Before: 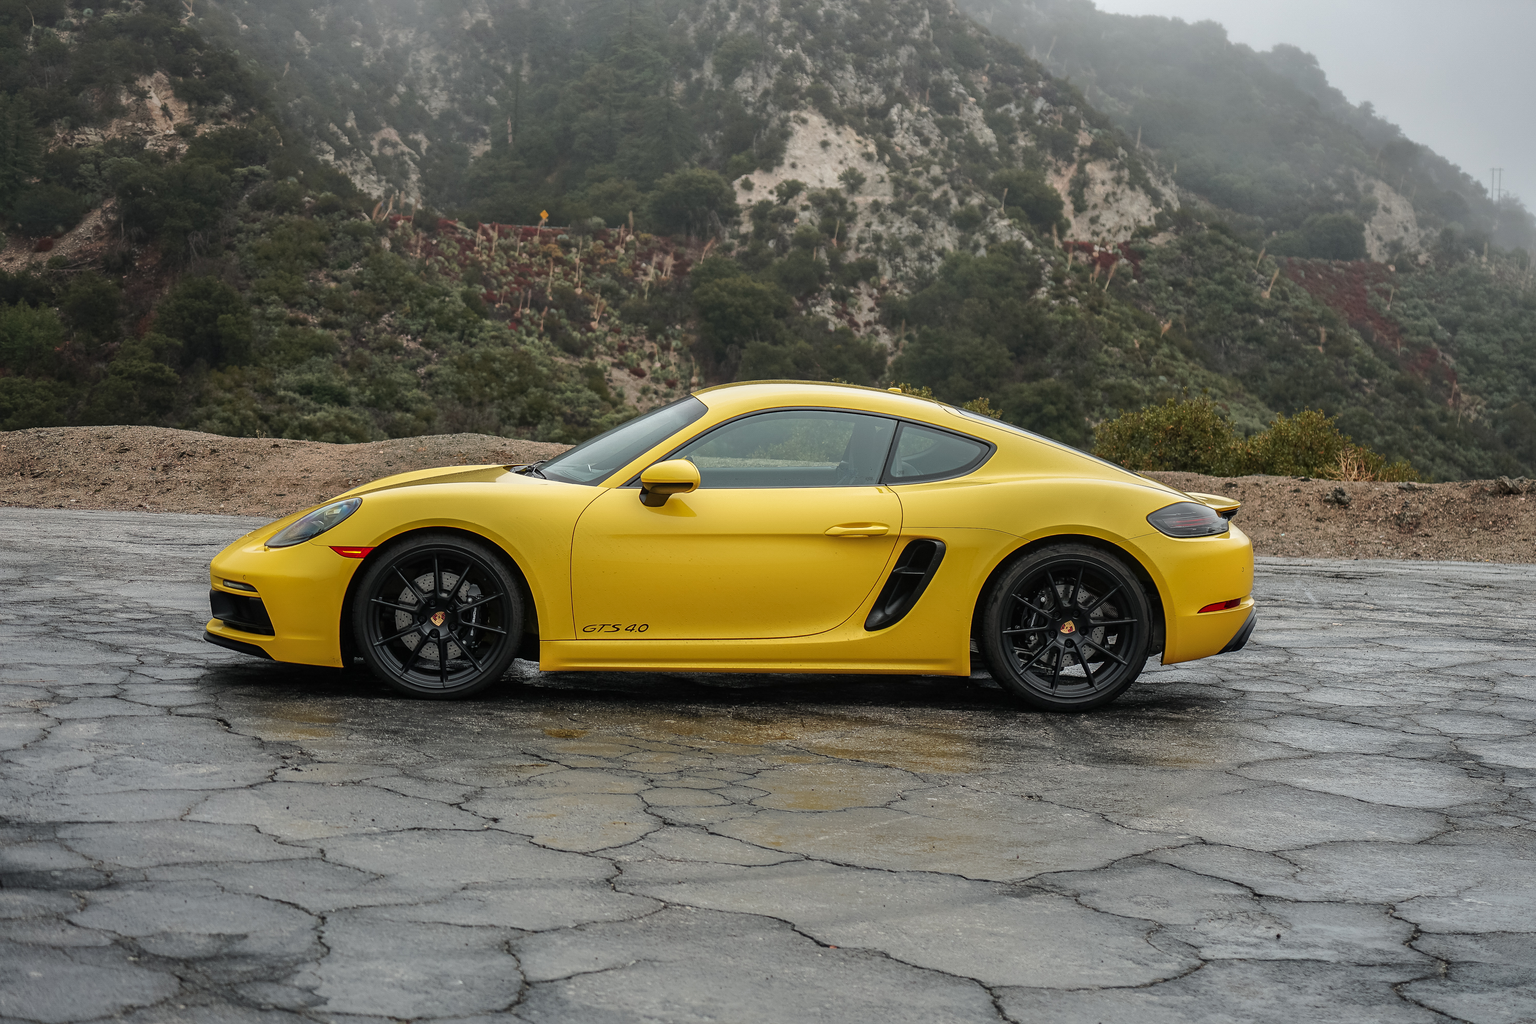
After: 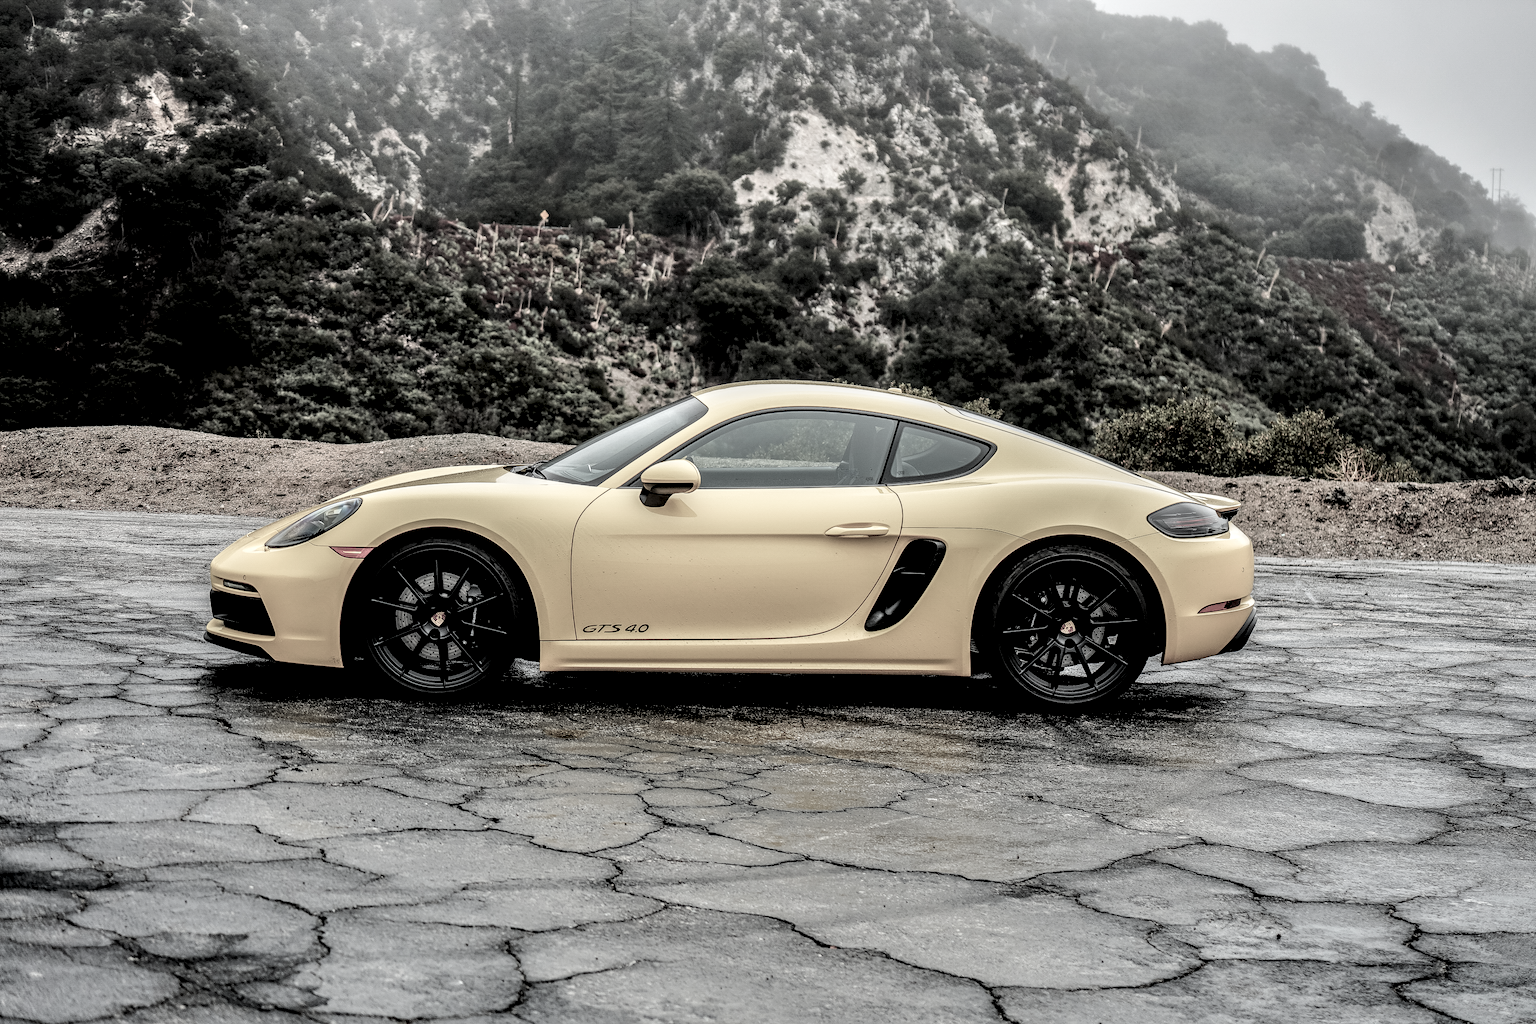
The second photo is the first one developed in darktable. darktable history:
local contrast: highlights 65%, shadows 54%, detail 169%, midtone range 0.517
filmic rgb: black relative exposure -5.03 EV, white relative exposure 3.97 EV, hardness 2.9, contrast 1.299, highlights saturation mix -29.02%, add noise in highlights 0.098, color science v4 (2020), type of noise poissonian
tone equalizer: -8 EV 0.013 EV, -7 EV -0.037 EV, -6 EV 0.031 EV, -5 EV 0.028 EV, -4 EV 0.284 EV, -3 EV 0.616 EV, -2 EV 0.571 EV, -1 EV 0.2 EV, +0 EV 0.015 EV
